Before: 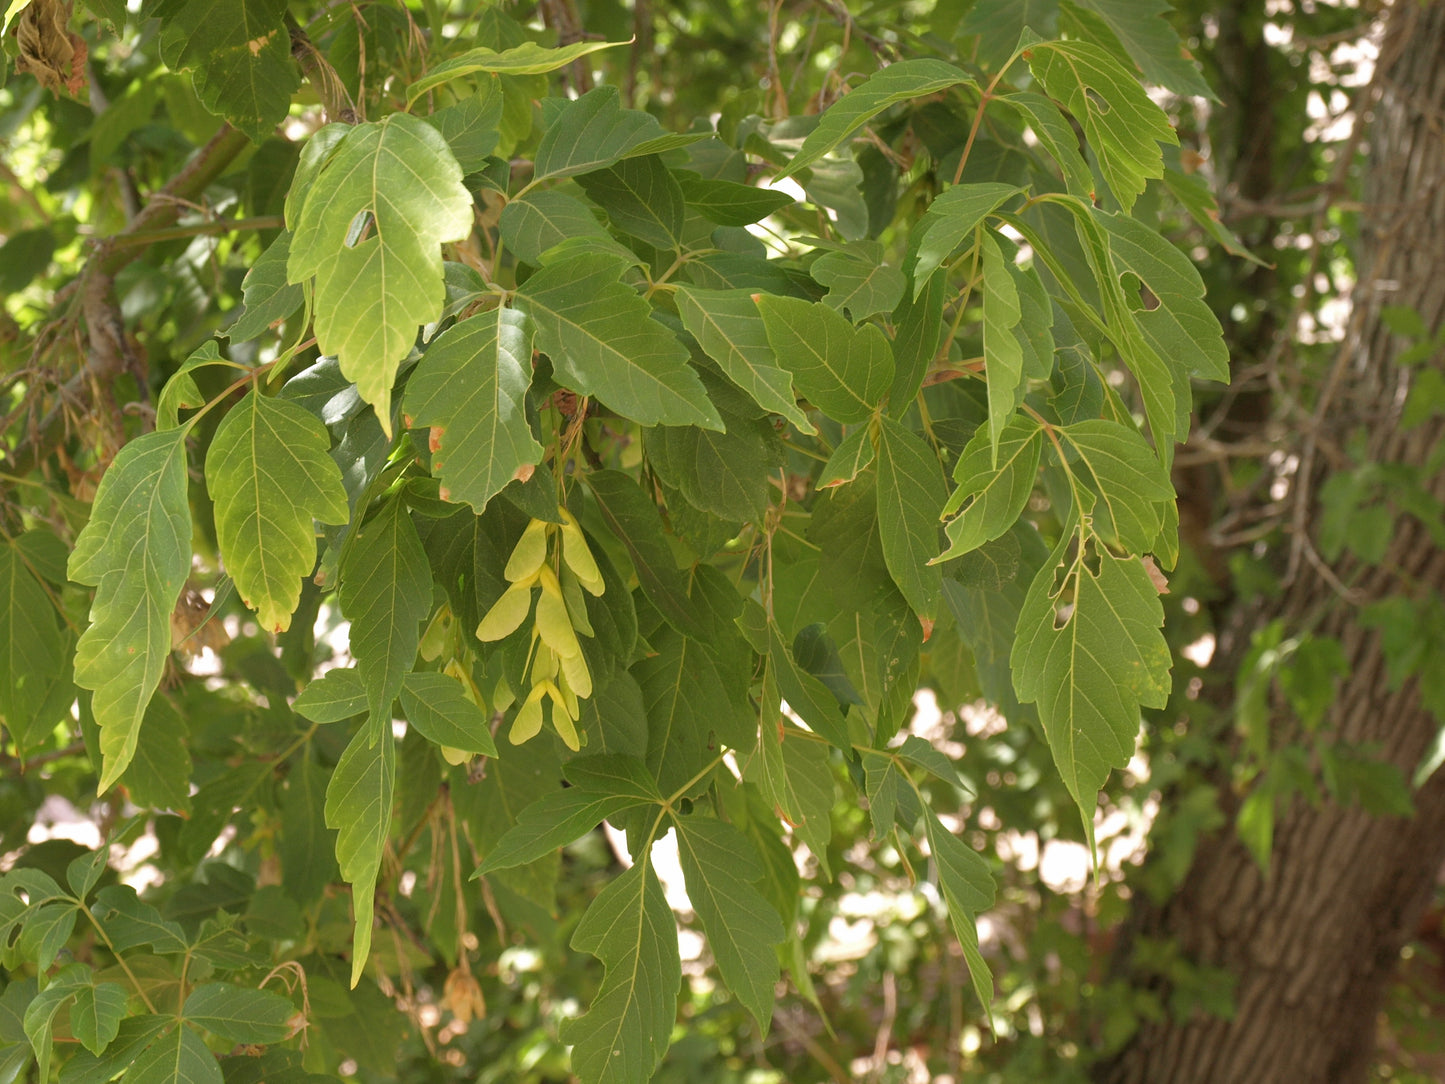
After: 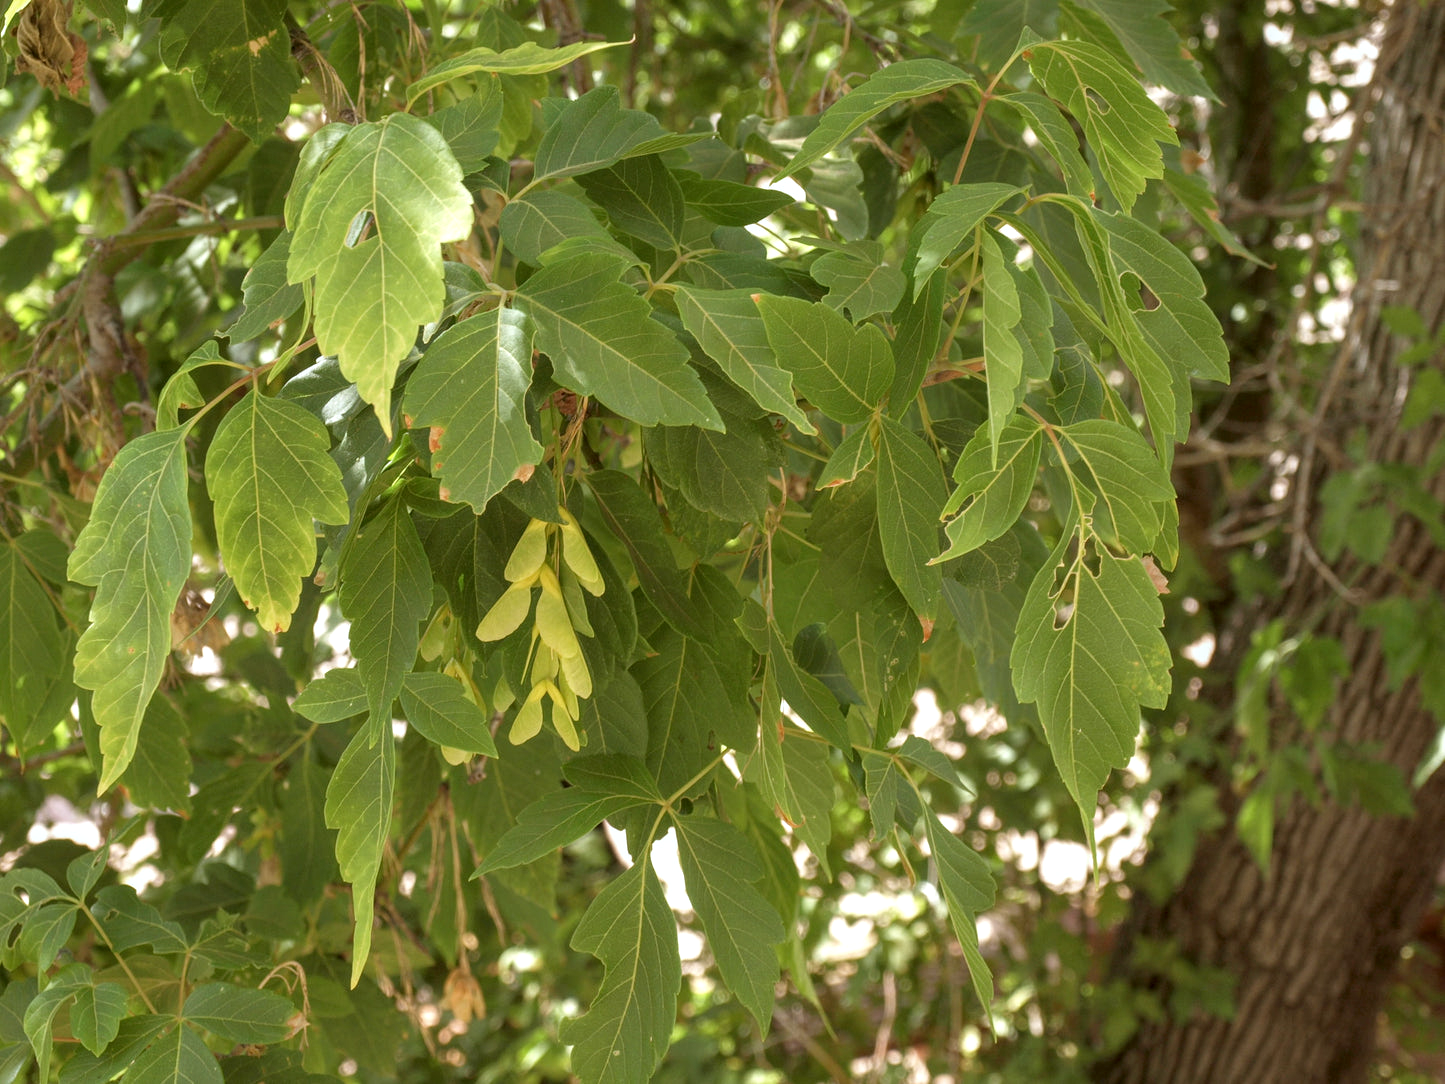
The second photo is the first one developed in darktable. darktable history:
color correction: highlights a* -2.93, highlights b* -2.43, shadows a* 2, shadows b* 3.02
local contrast: detail 130%
